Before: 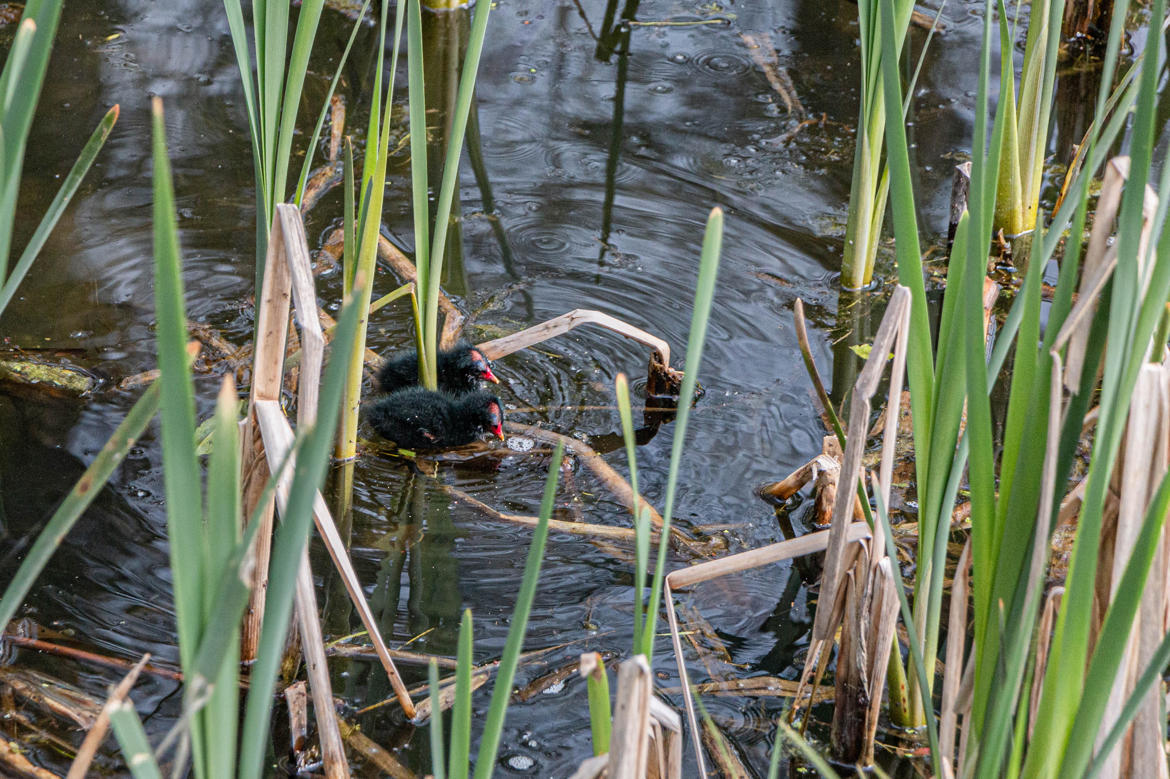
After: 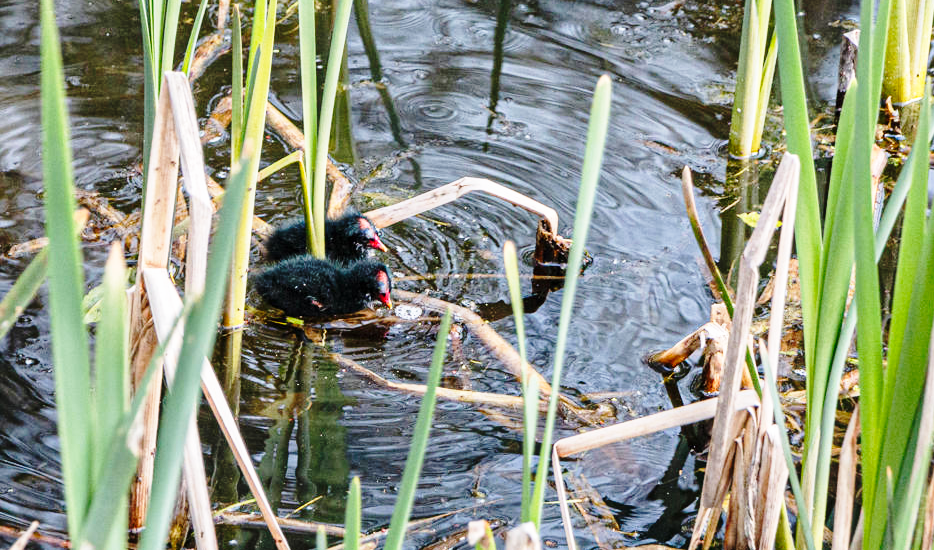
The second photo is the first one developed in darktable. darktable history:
base curve: curves: ch0 [(0, 0) (0.028, 0.03) (0.105, 0.232) (0.387, 0.748) (0.754, 0.968) (1, 1)], preserve colors none
crop: left 9.648%, top 17.063%, right 10.49%, bottom 12.298%
